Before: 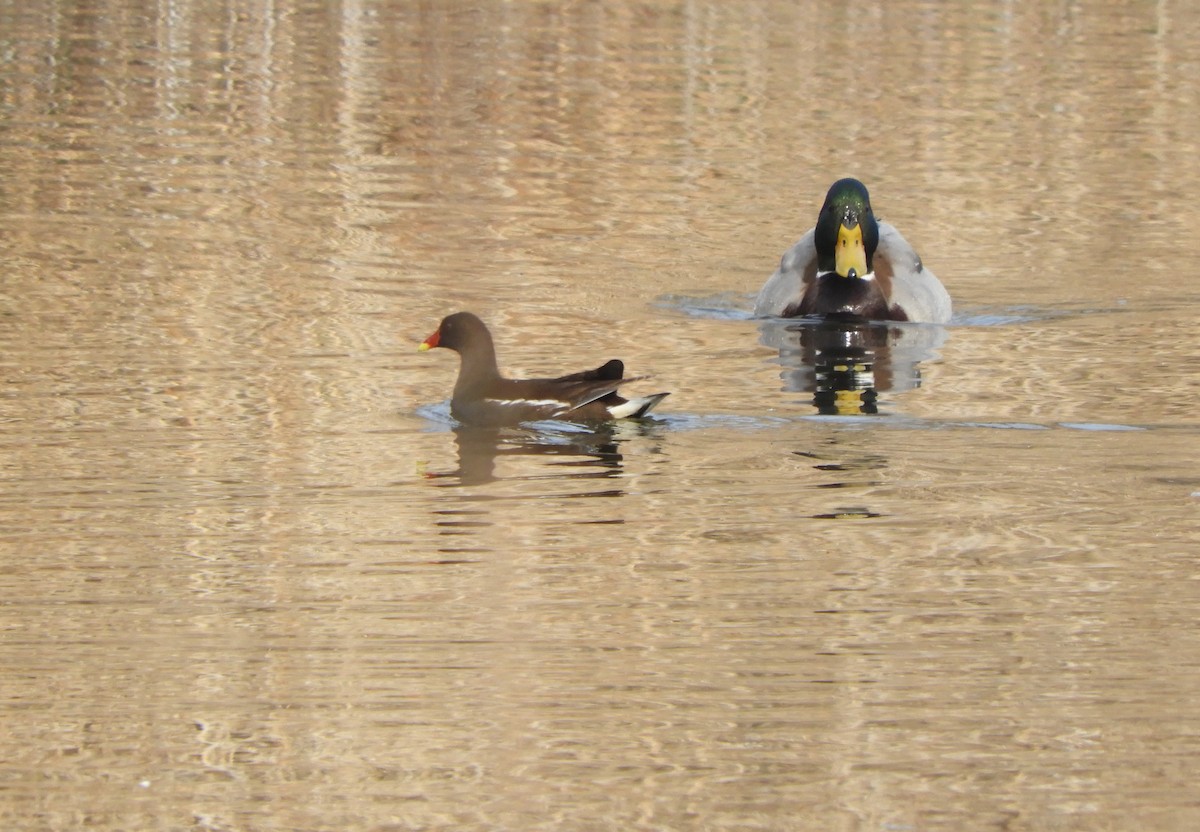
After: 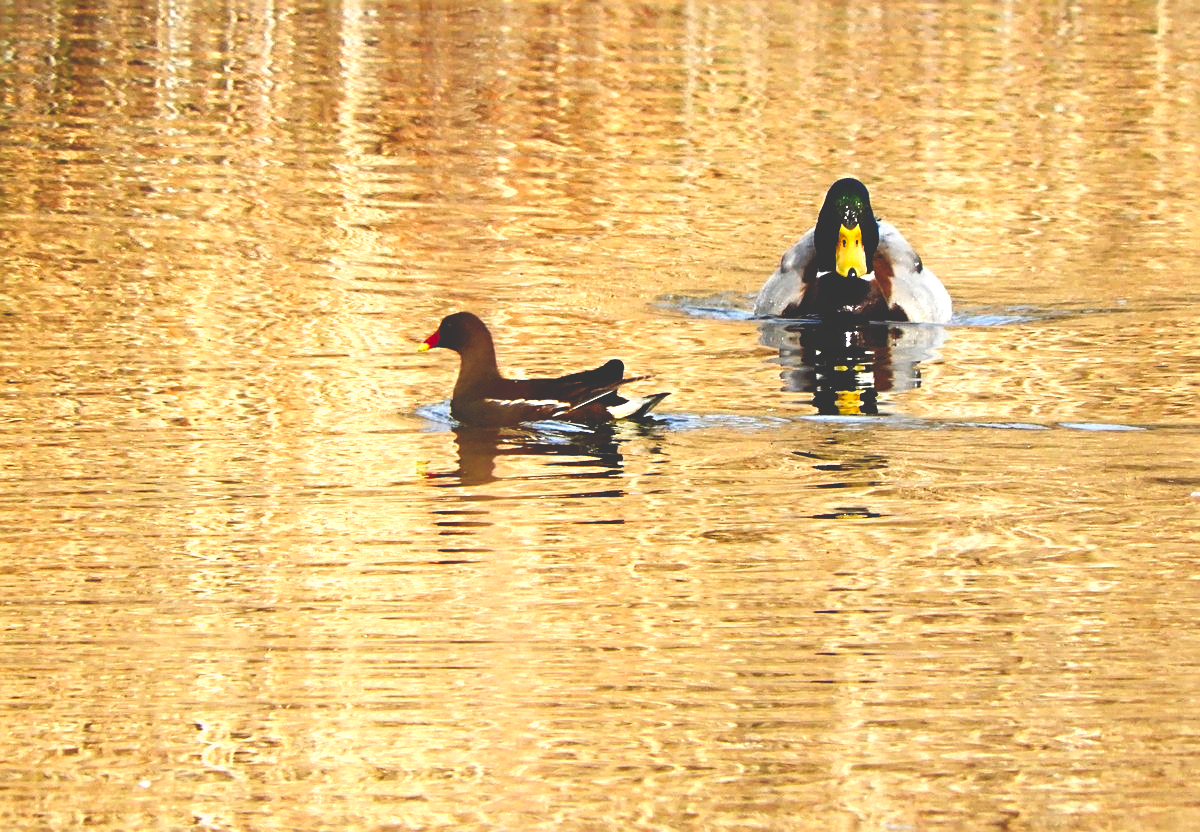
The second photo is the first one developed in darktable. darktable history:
sharpen: on, module defaults
base curve: curves: ch0 [(0, 0.036) (0.083, 0.04) (0.804, 1)], preserve colors none
contrast brightness saturation: contrast 0.075, saturation 0.201
exposure: exposure 0.478 EV, compensate highlight preservation false
color balance rgb: perceptual saturation grading › global saturation 20%, perceptual saturation grading › highlights -49.569%, perceptual saturation grading › shadows 24.865%, global vibrance 29.783%
